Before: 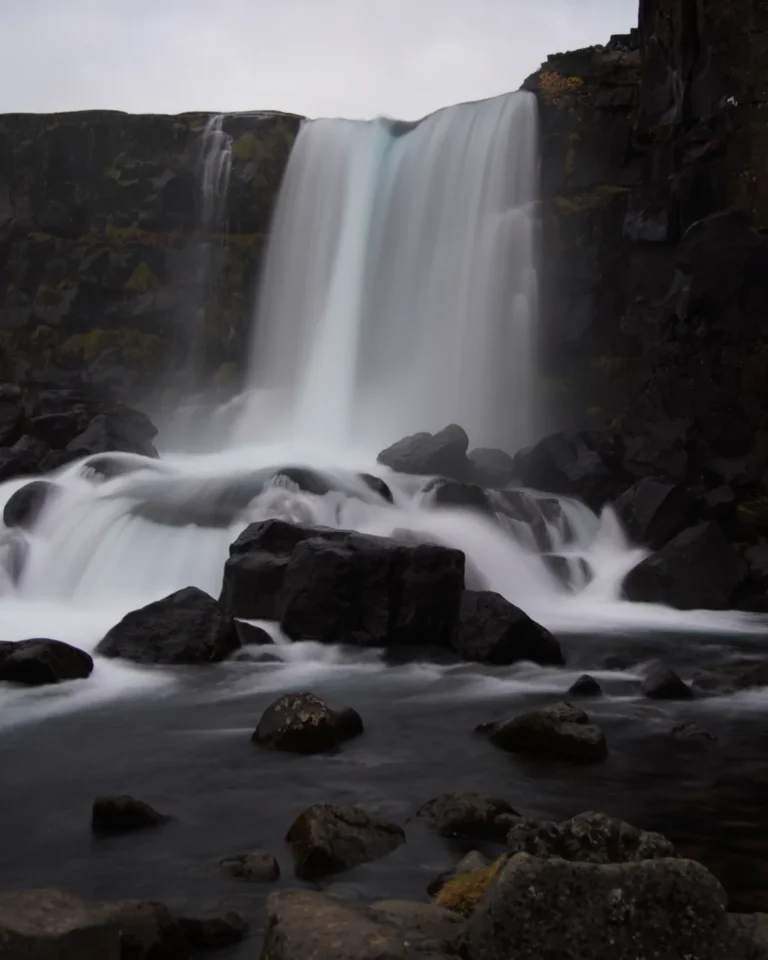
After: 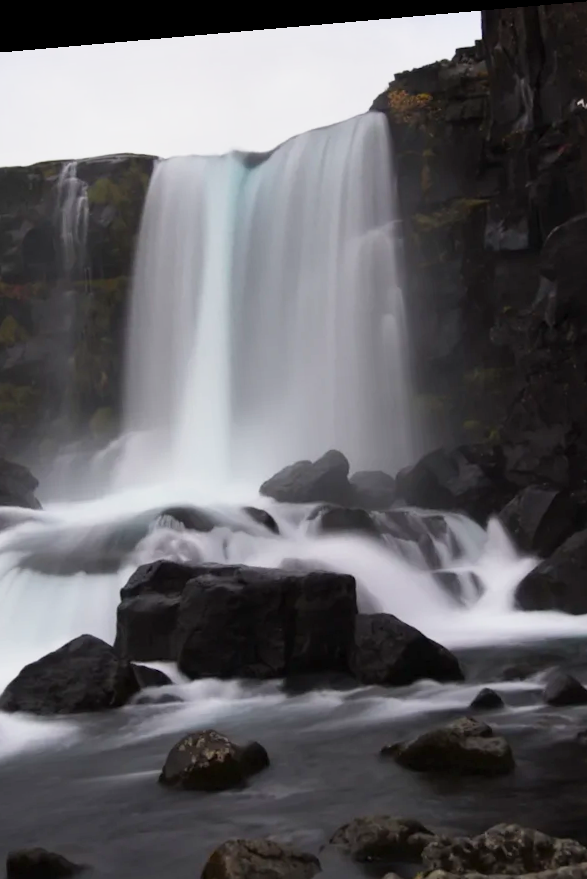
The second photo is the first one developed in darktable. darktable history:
crop: left 18.479%, right 12.2%, bottom 13.971%
shadows and highlights: shadows 43.71, white point adjustment -1.46, soften with gaussian
base curve: curves: ch0 [(0, 0) (0.579, 0.807) (1, 1)], preserve colors none
color balance rgb: perceptual saturation grading › global saturation 10%, global vibrance 10%
tone equalizer: on, module defaults
rotate and perspective: rotation -4.98°, automatic cropping off
